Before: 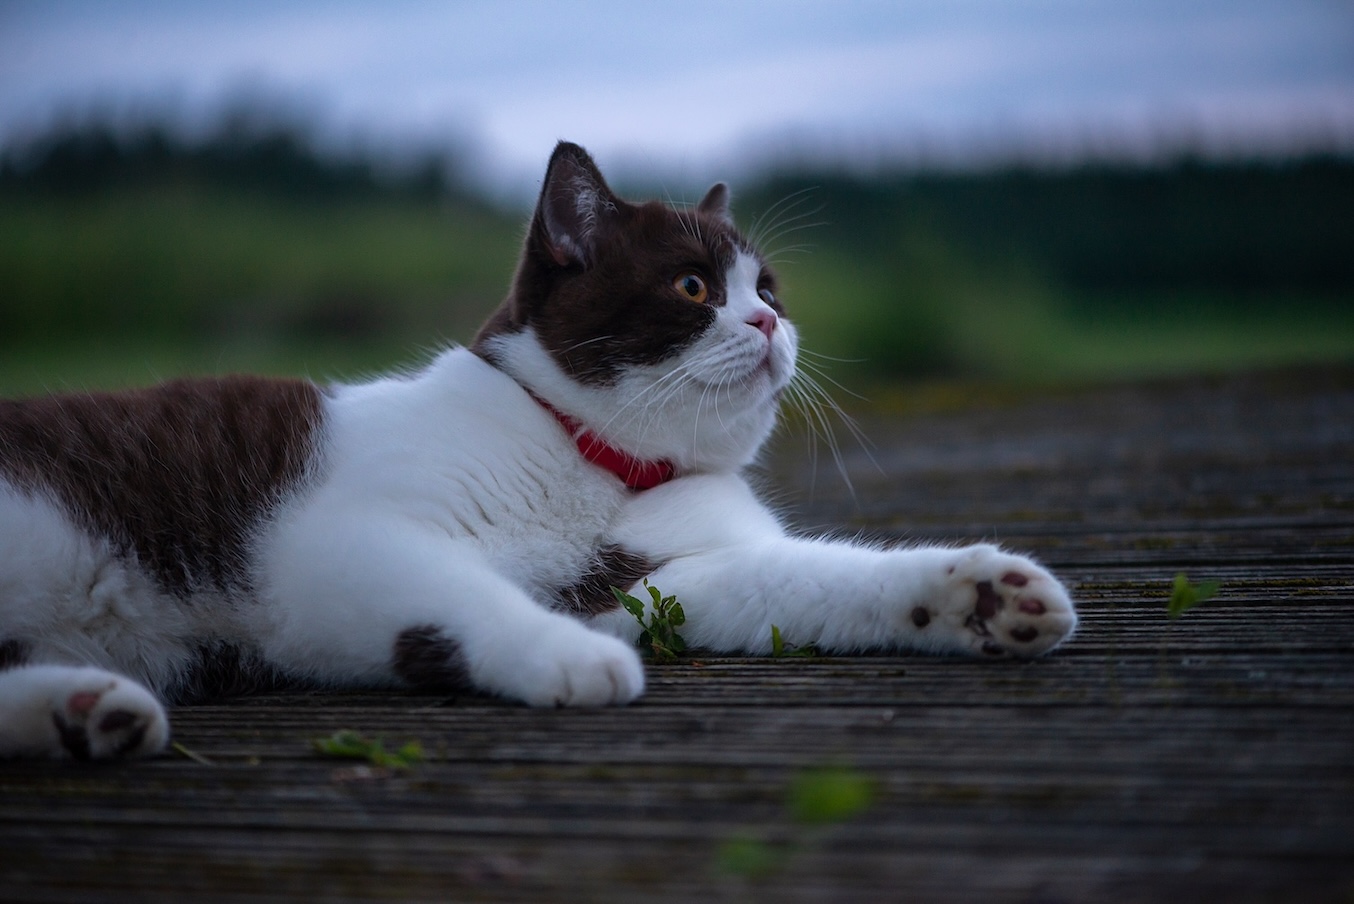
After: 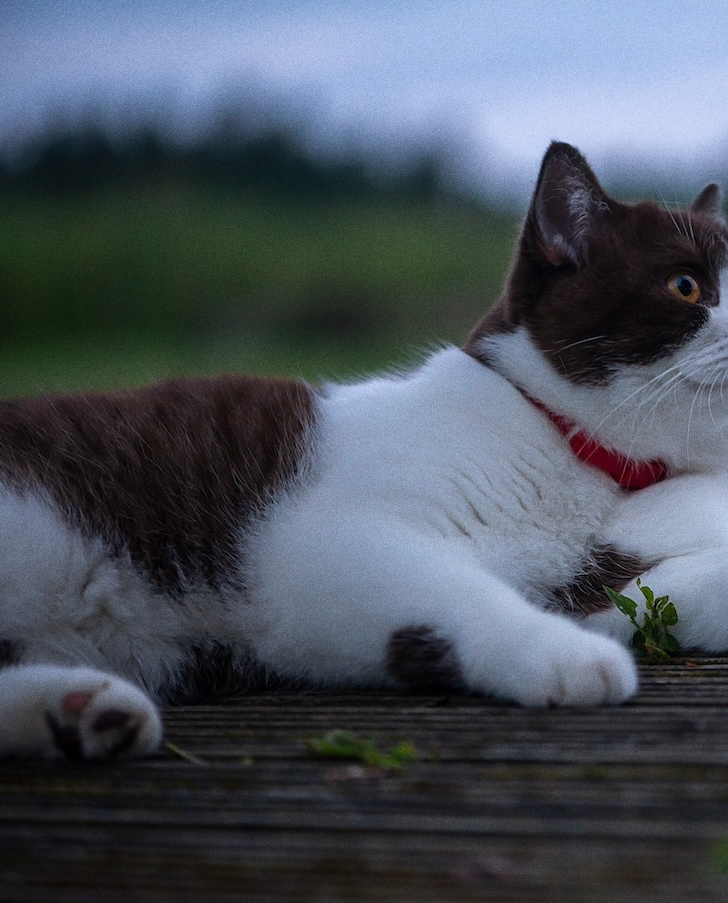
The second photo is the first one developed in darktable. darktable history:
crop: left 0.587%, right 45.588%, bottom 0.086%
grain: coarseness 0.09 ISO
